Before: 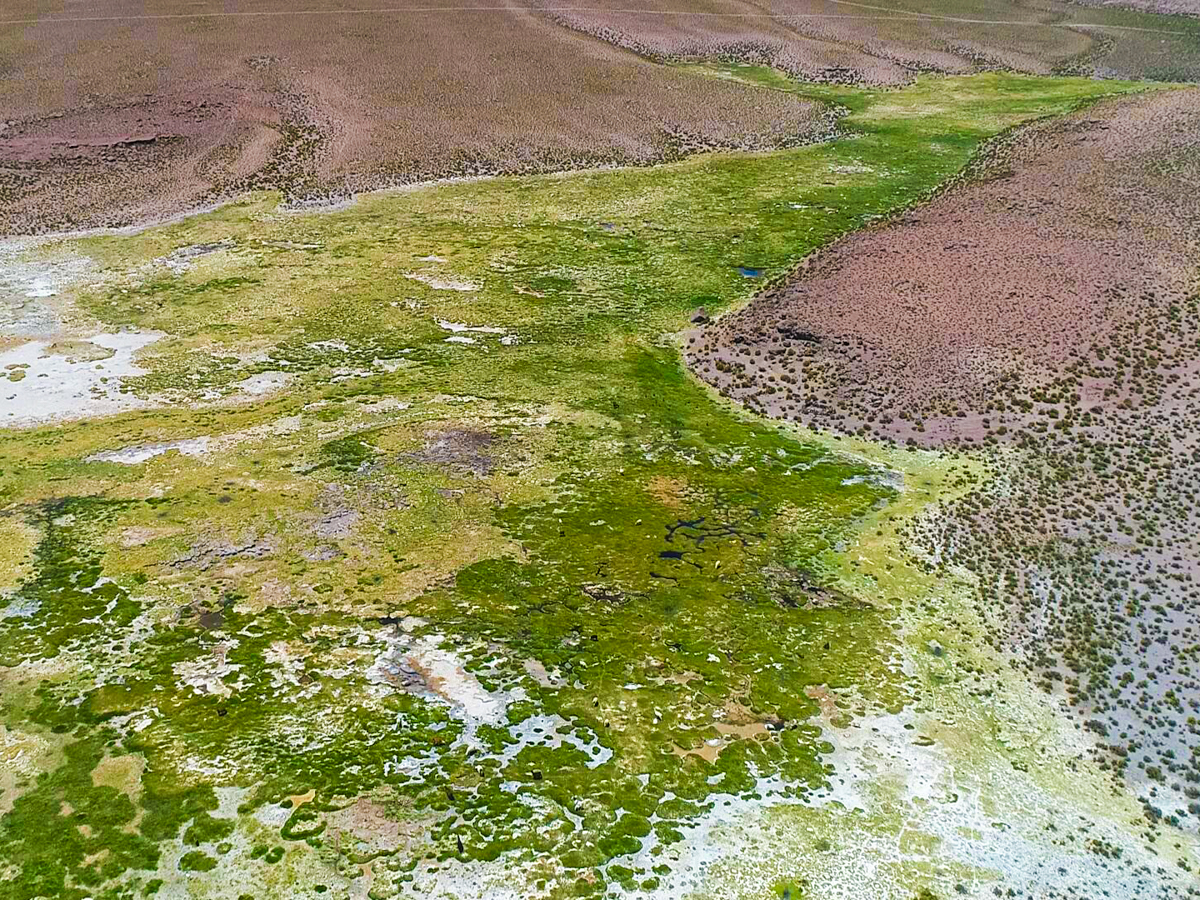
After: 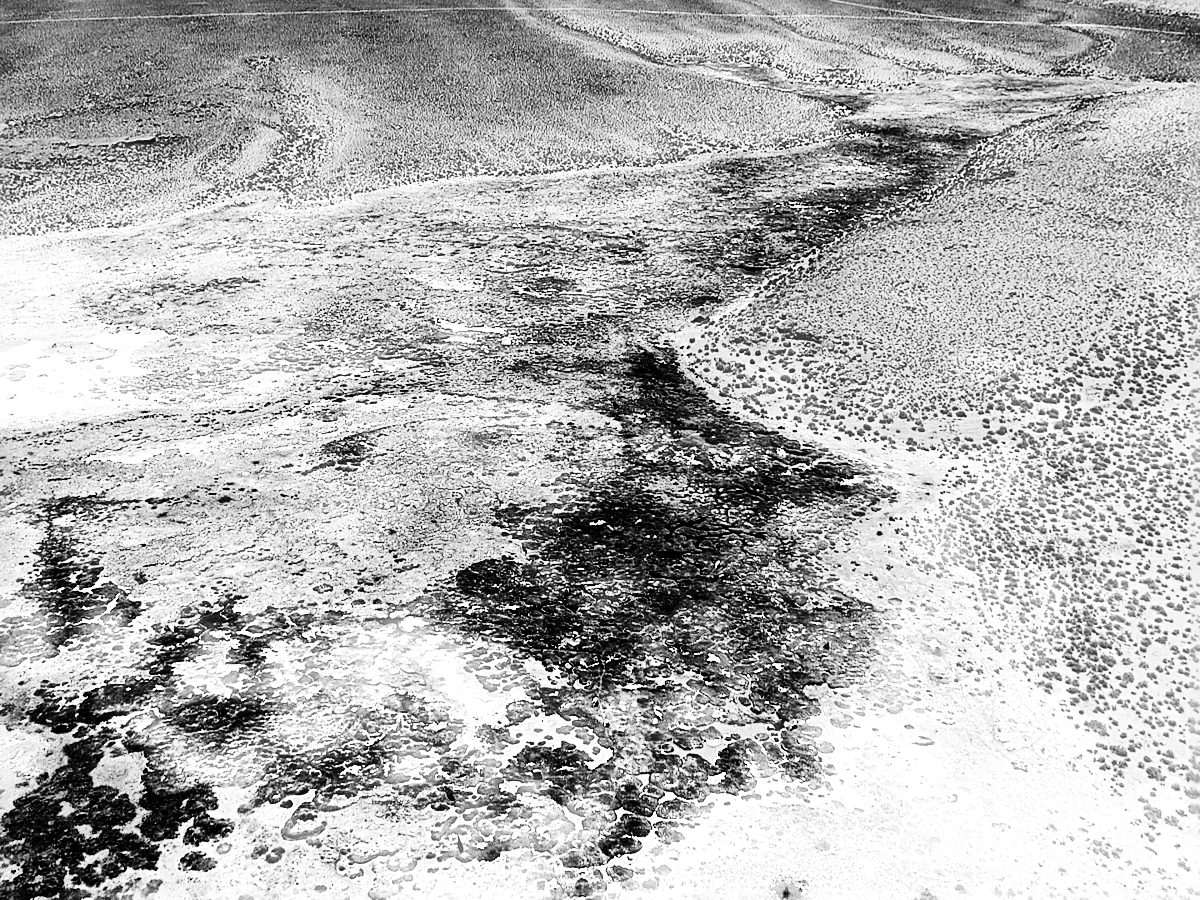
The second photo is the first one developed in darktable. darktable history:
color correction: saturation 0.8
haze removal: strength -0.9, distance 0.225, compatibility mode true, adaptive false
color balance rgb: perceptual saturation grading › global saturation 30%, global vibrance 20%
sharpen: radius 4
contrast brightness saturation: contrast 0.77, brightness -1, saturation 1
white balance: red 0.98, blue 1.034
shadows and highlights: shadows -12.5, white point adjustment 4, highlights 28.33
monochrome: a -4.13, b 5.16, size 1
